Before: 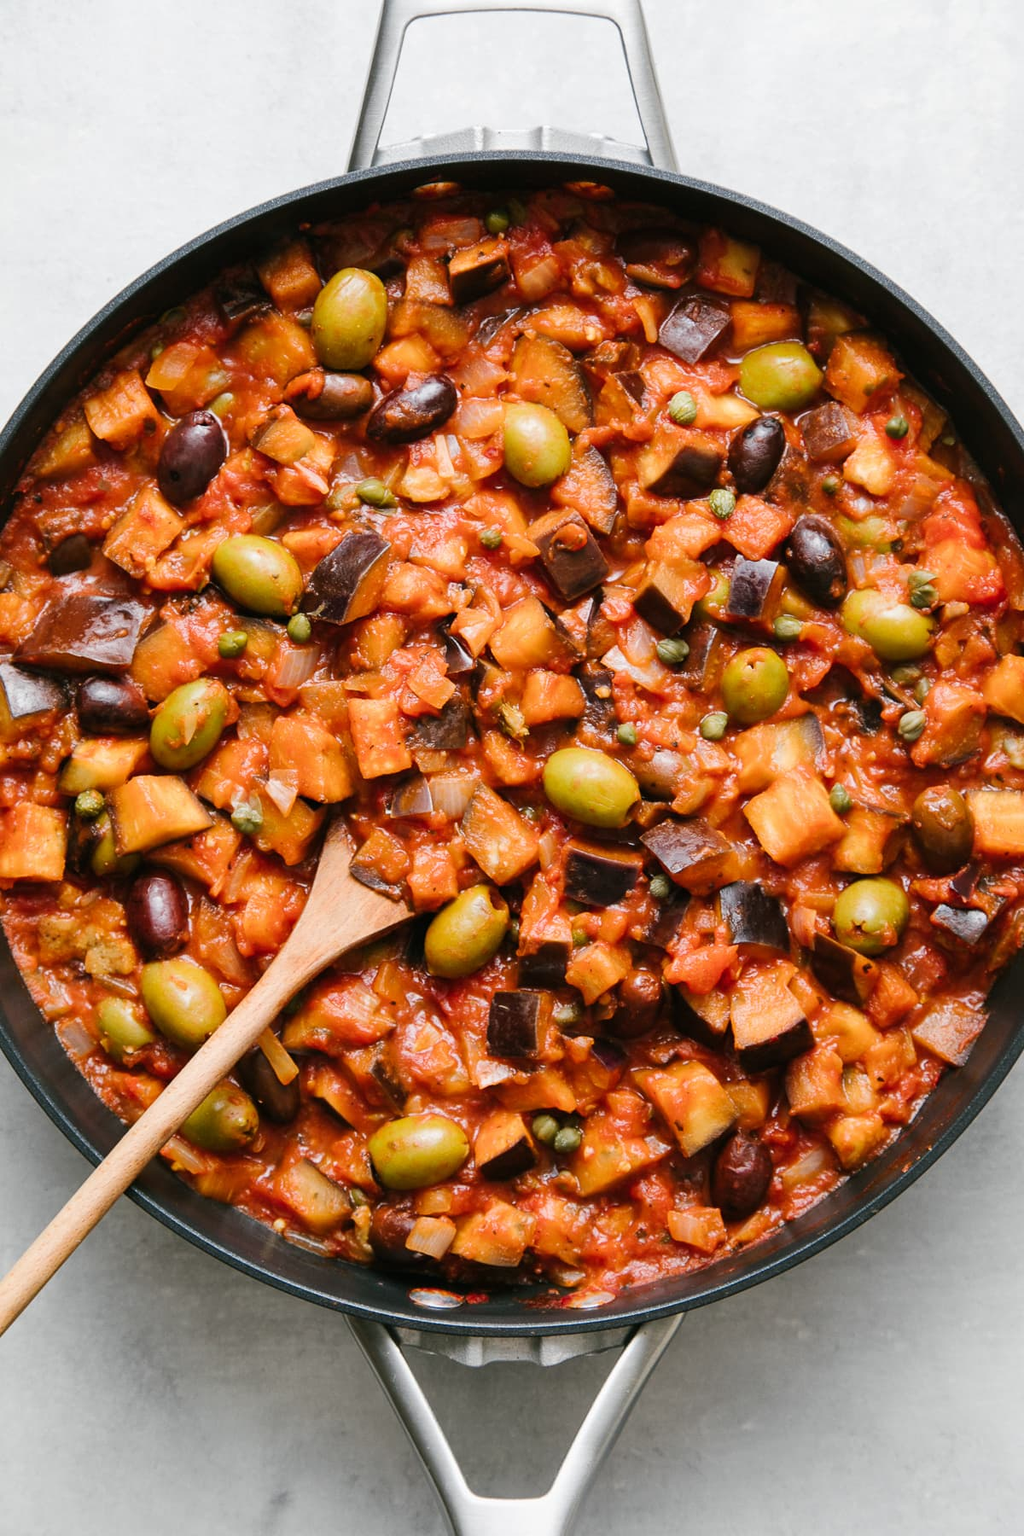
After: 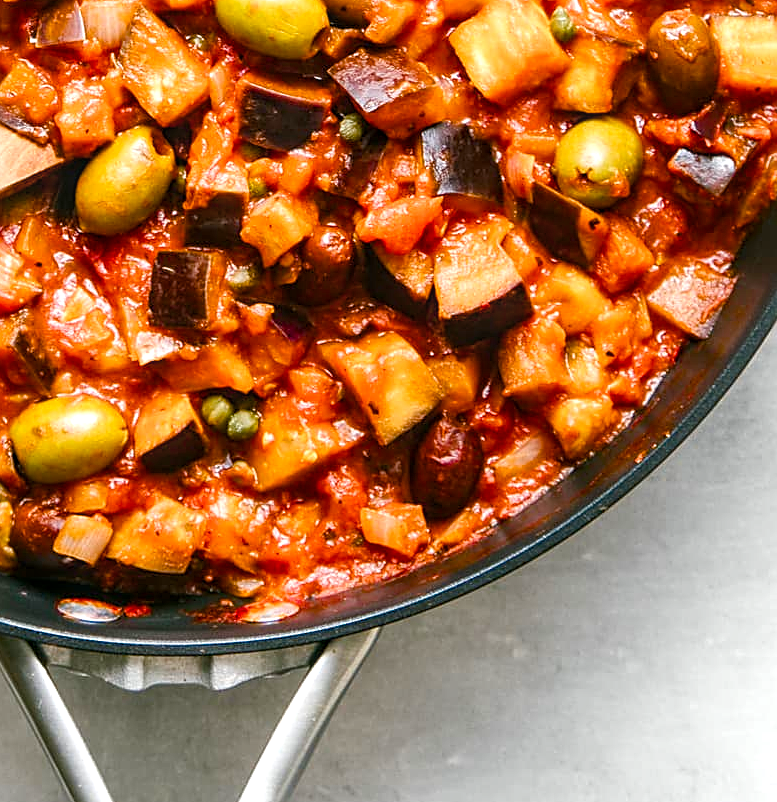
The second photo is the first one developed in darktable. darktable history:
crop and rotate: left 35.241%, top 50.622%, bottom 4.788%
local contrast: on, module defaults
sharpen: on, module defaults
exposure: exposure 0.524 EV, compensate highlight preservation false
color balance rgb: power › hue 63.28°, perceptual saturation grading › global saturation 26.178%, perceptual saturation grading › highlights -27.636%, perceptual saturation grading › mid-tones 15.145%, perceptual saturation grading › shadows 33.287%, global vibrance 20%
